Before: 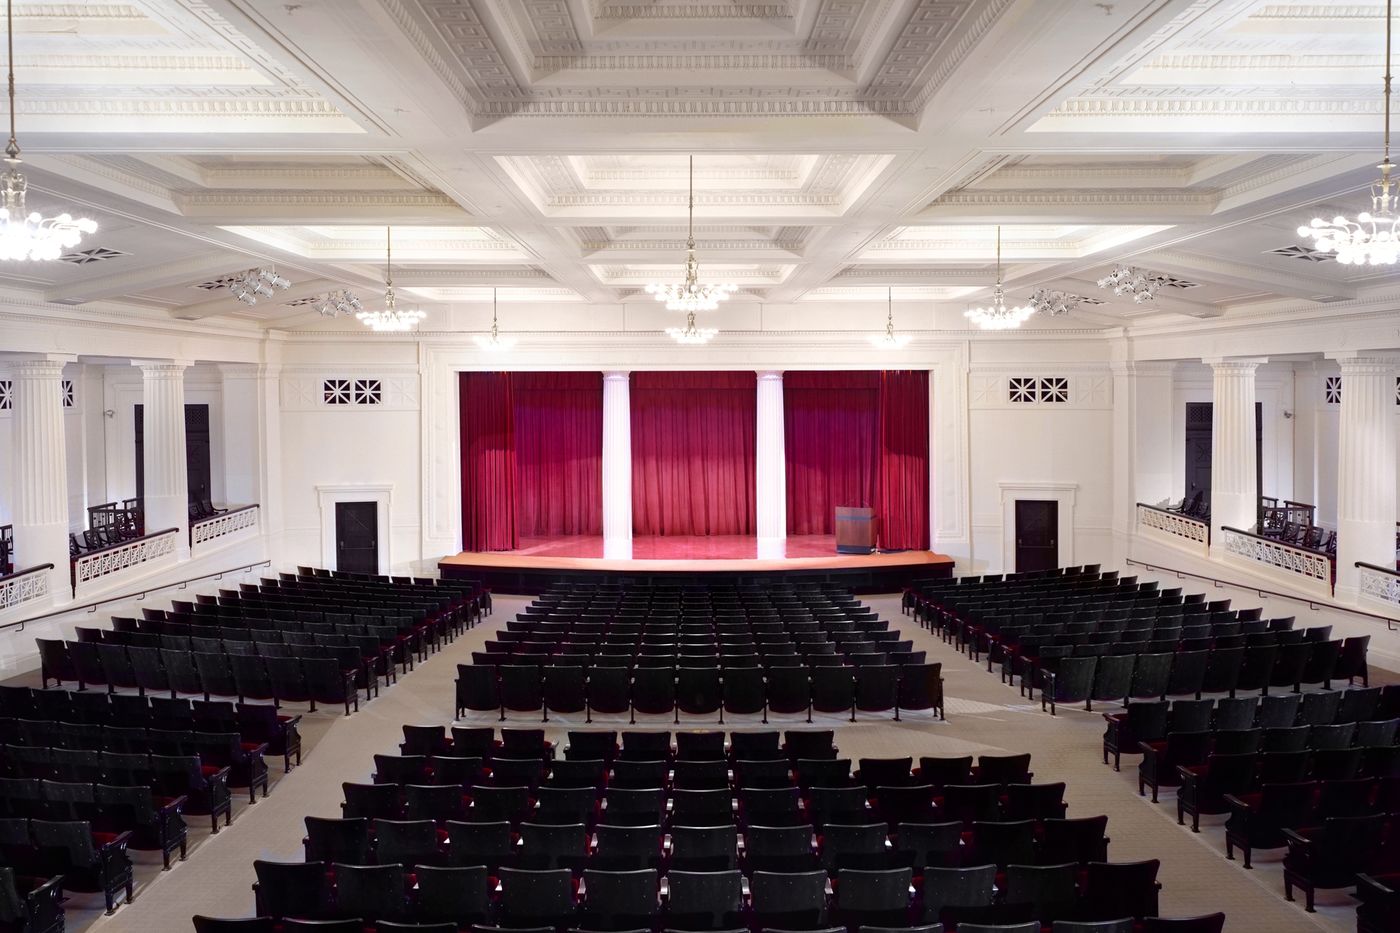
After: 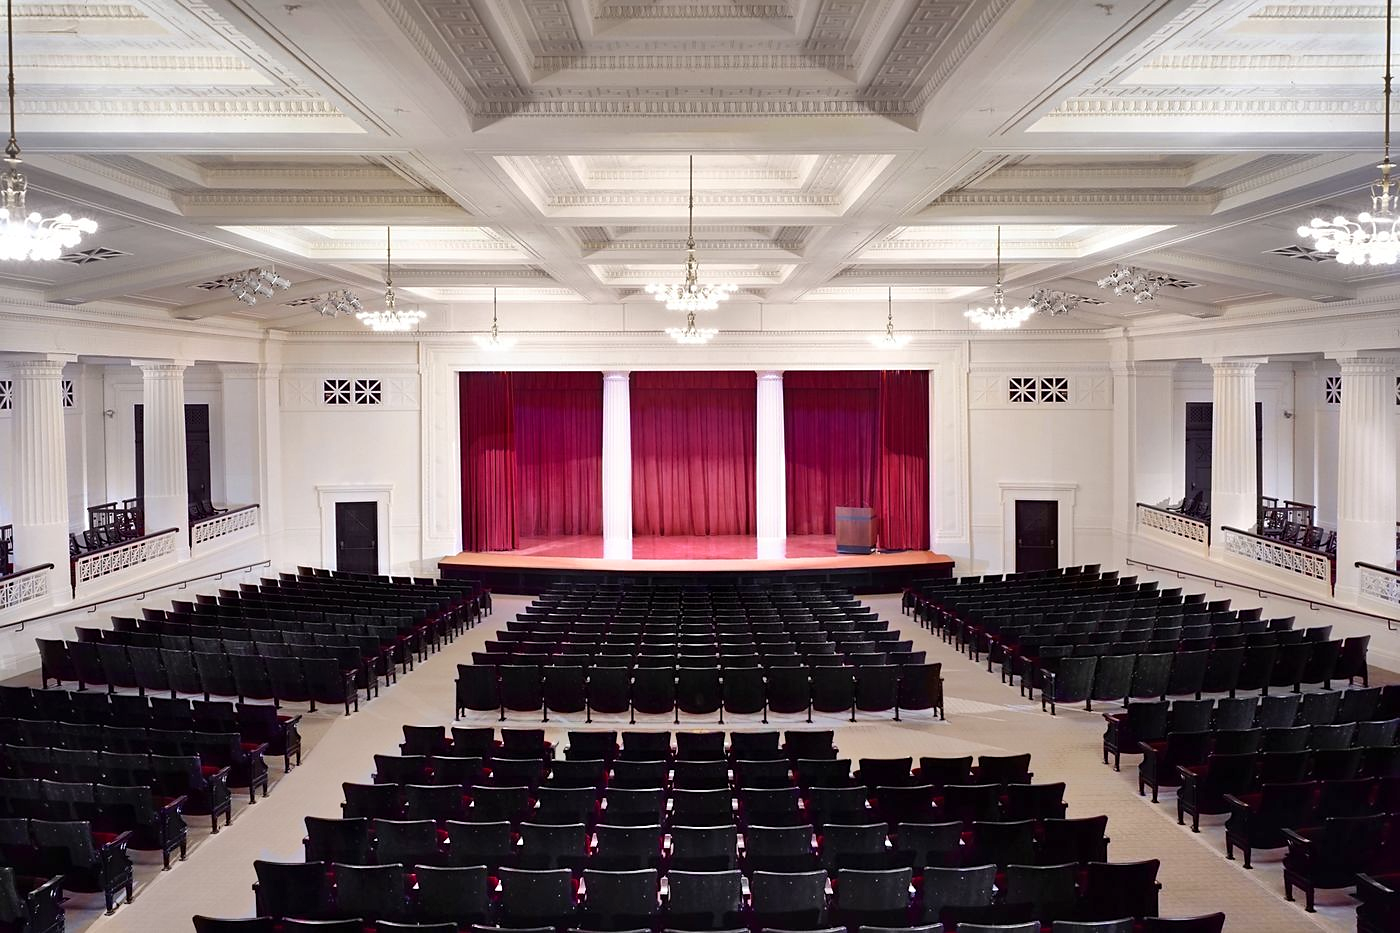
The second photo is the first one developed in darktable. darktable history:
sharpen: radius 1.574, amount 0.376, threshold 1.47
shadows and highlights: soften with gaussian
